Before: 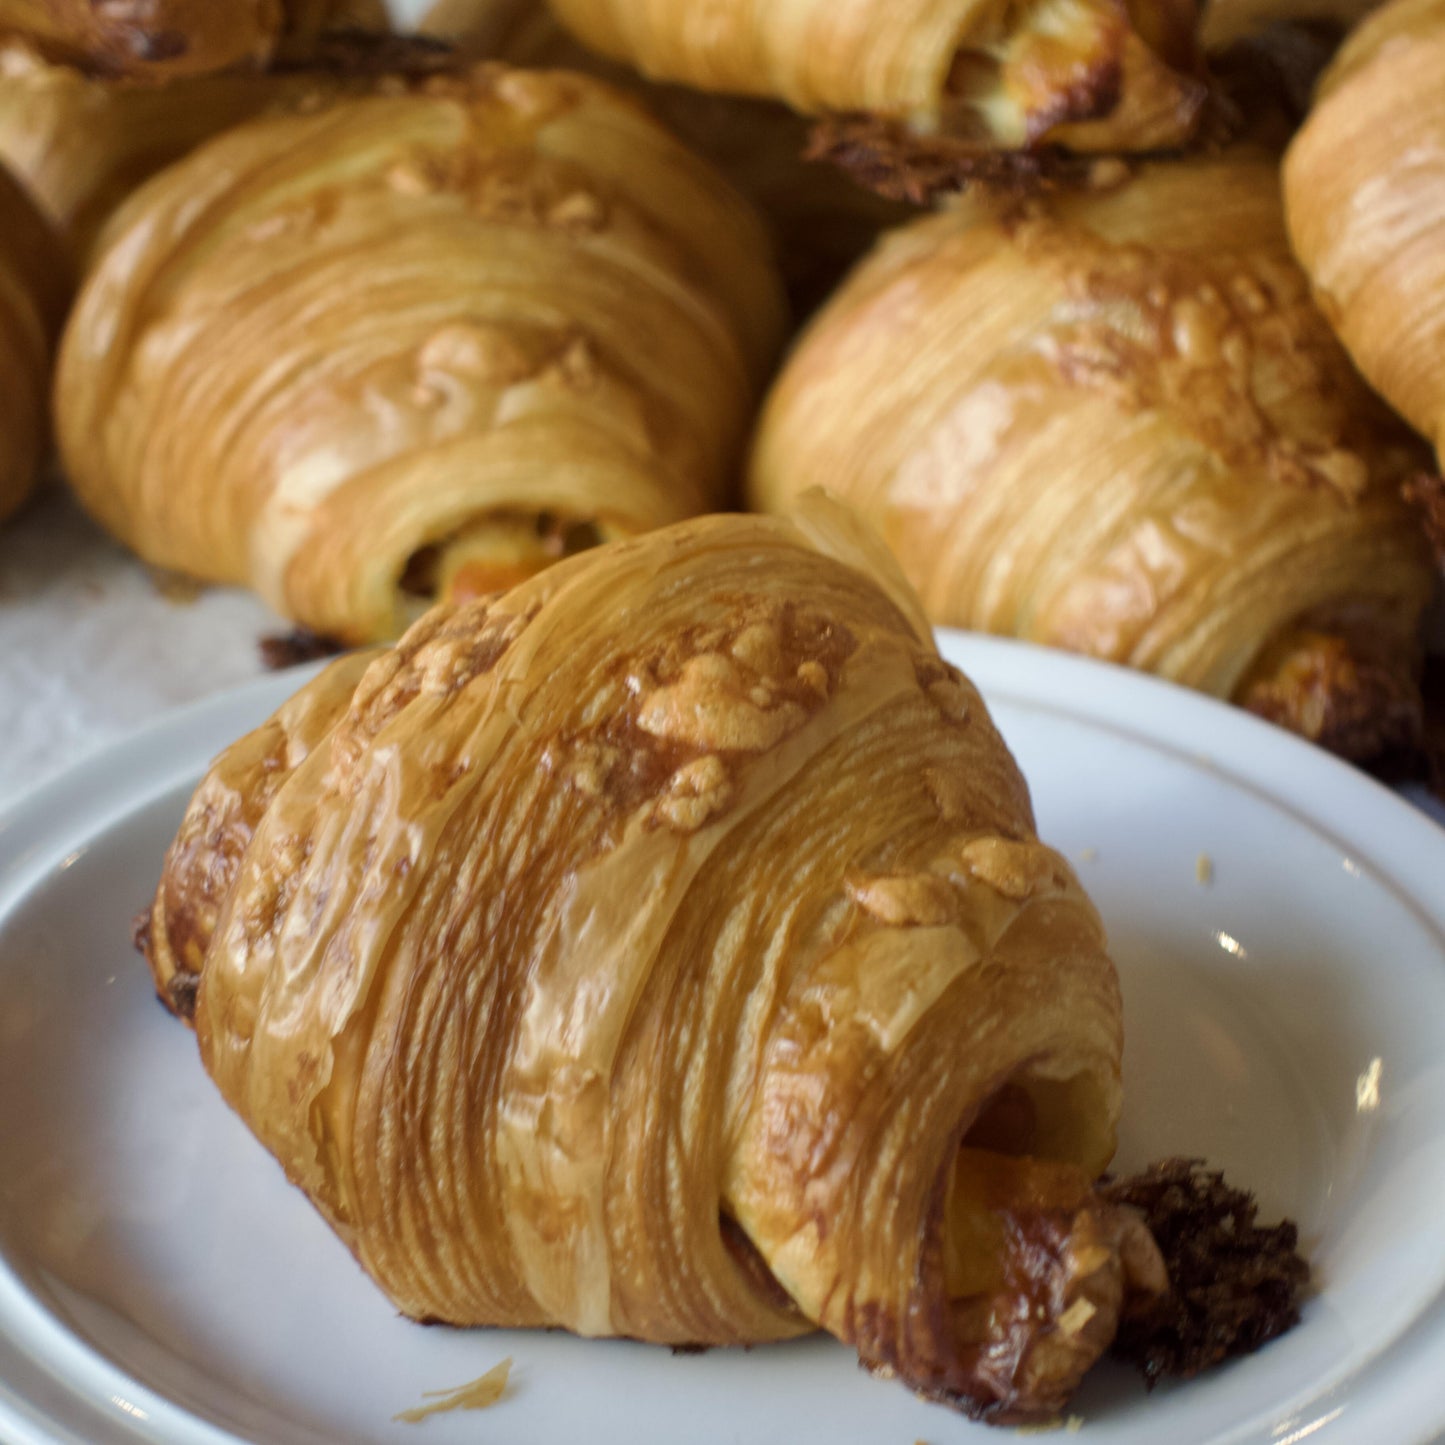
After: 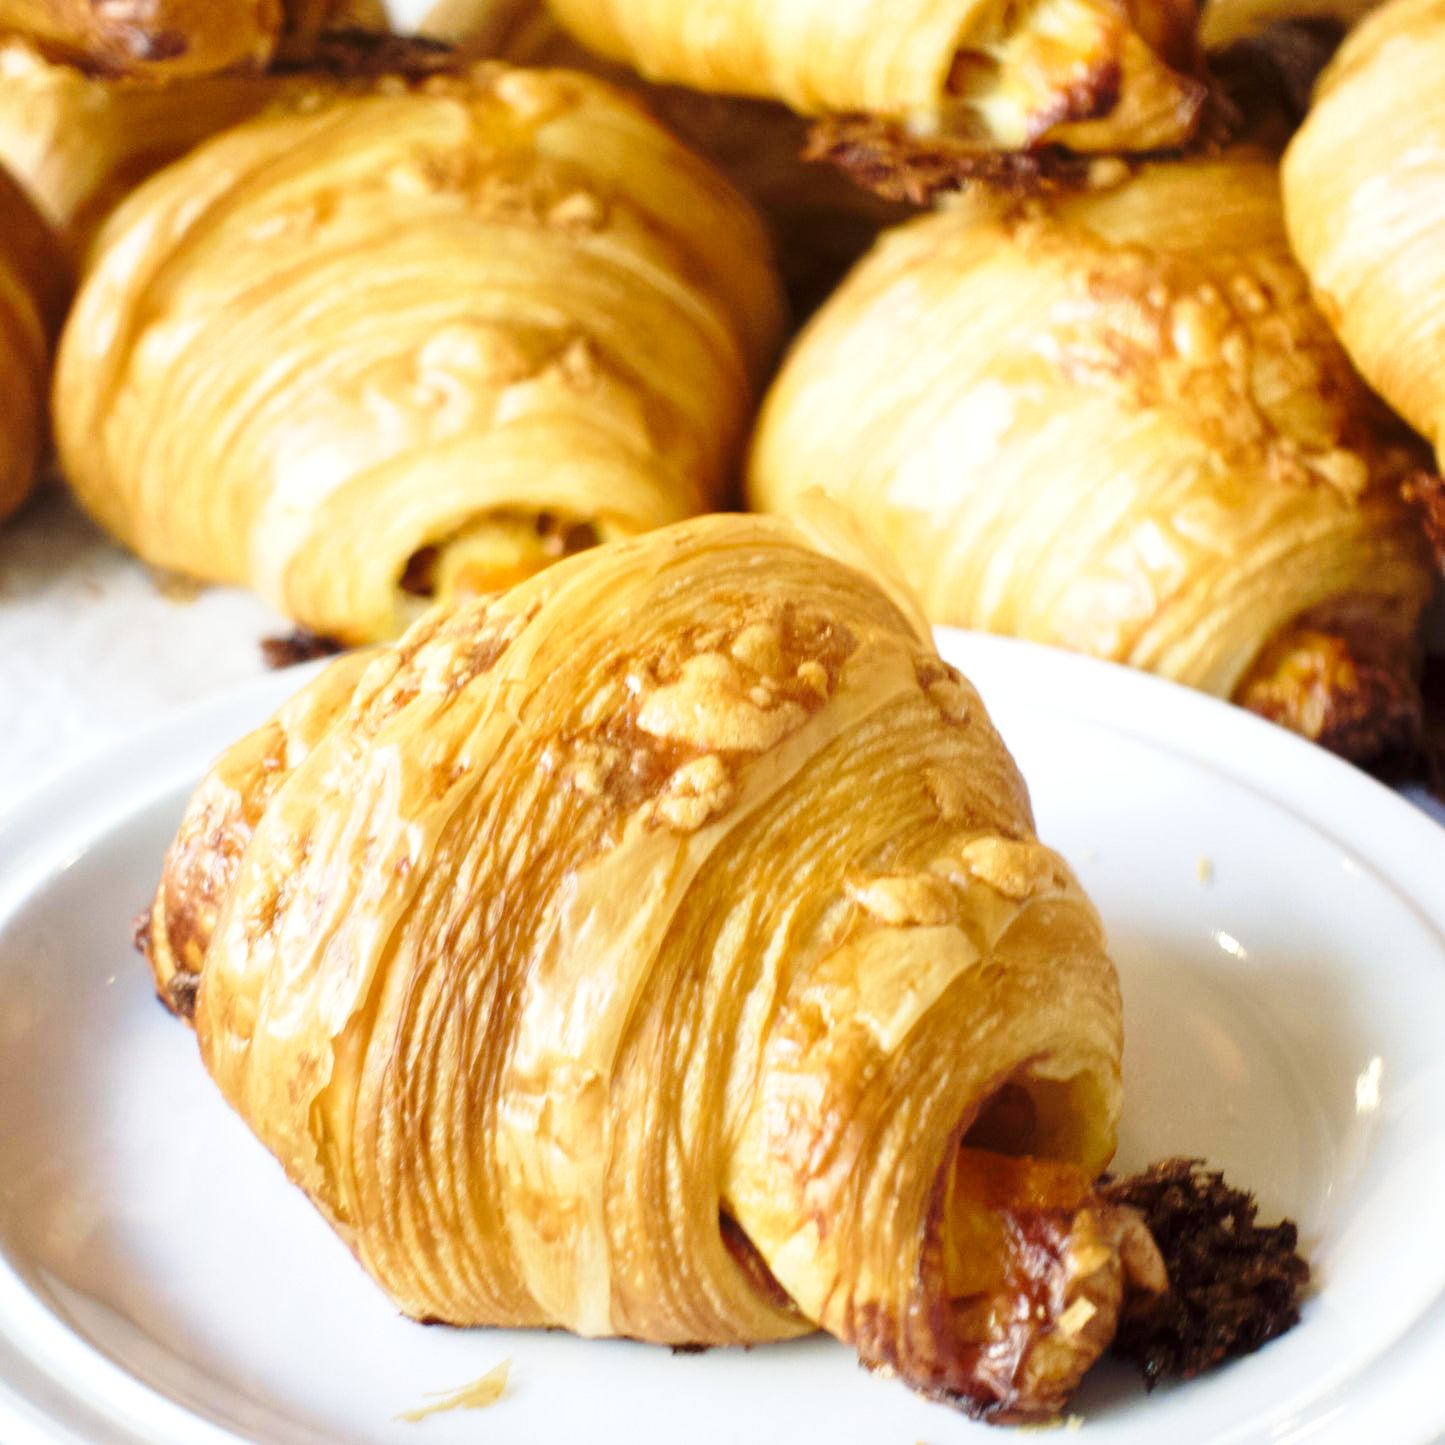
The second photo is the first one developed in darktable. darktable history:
exposure: black level correction 0, exposure 0.7 EV, compensate exposure bias true, compensate highlight preservation false
base curve: curves: ch0 [(0, 0) (0.028, 0.03) (0.121, 0.232) (0.46, 0.748) (0.859, 0.968) (1, 1)], preserve colors none
